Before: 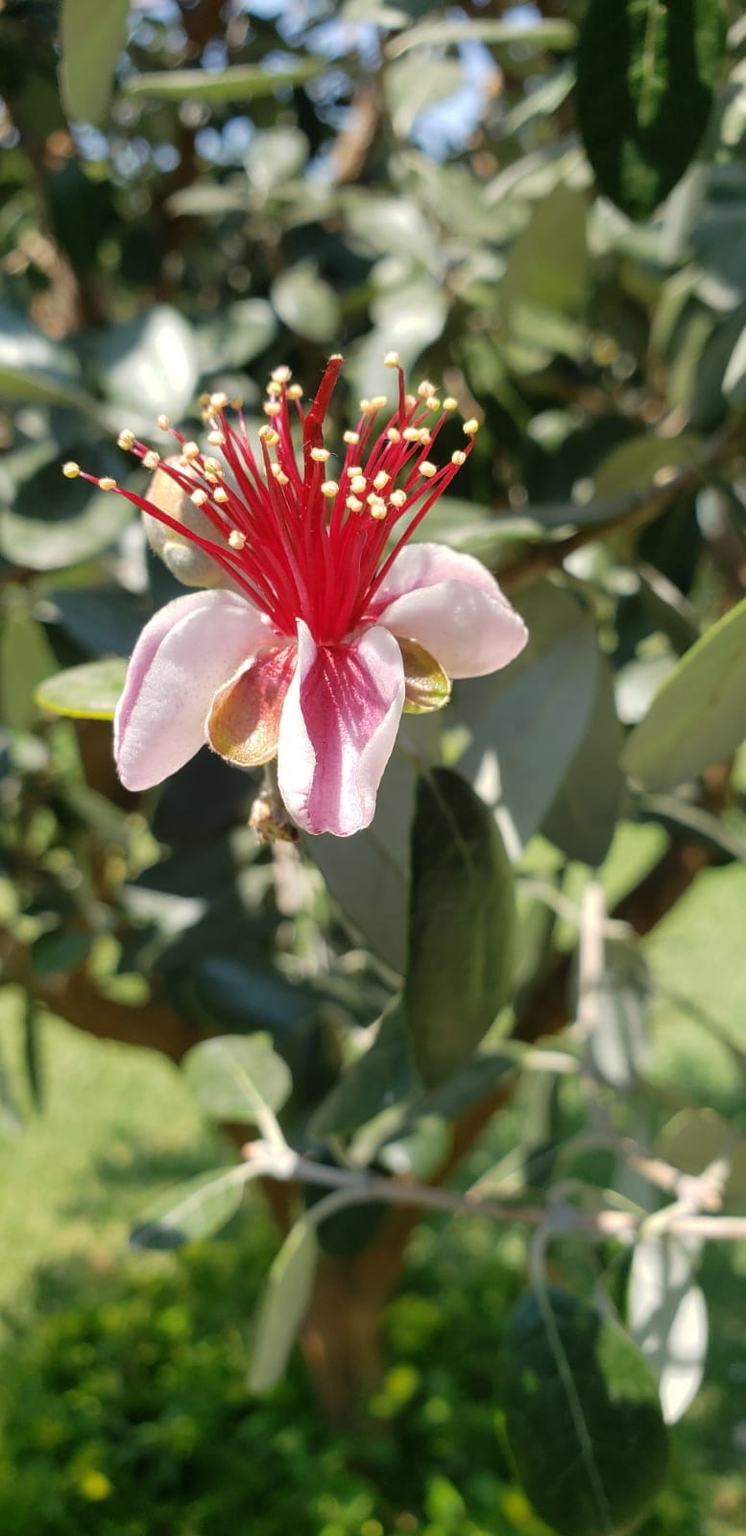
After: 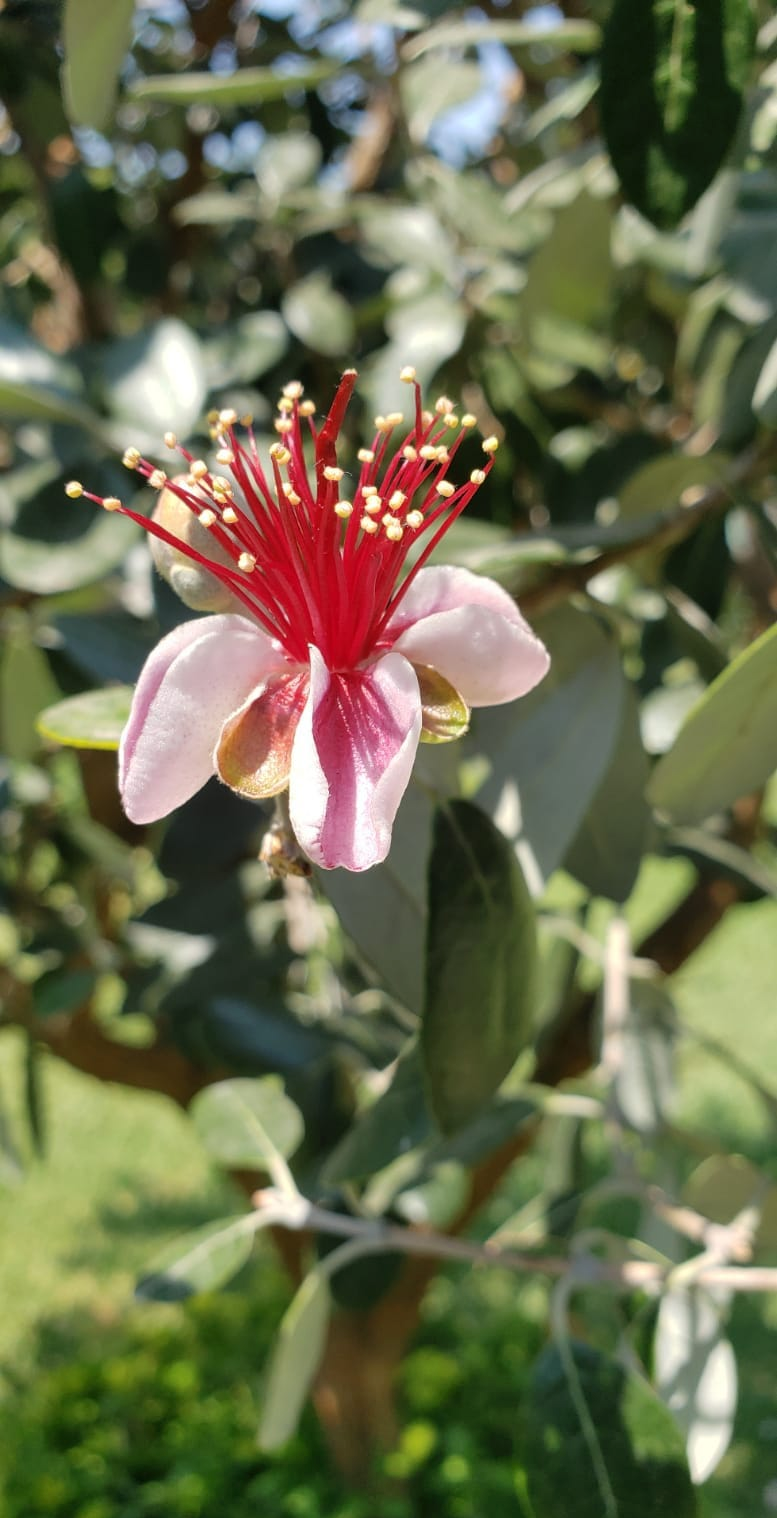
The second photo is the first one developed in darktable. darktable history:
shadows and highlights: soften with gaussian
crop and rotate: top 0.009%, bottom 5.107%
